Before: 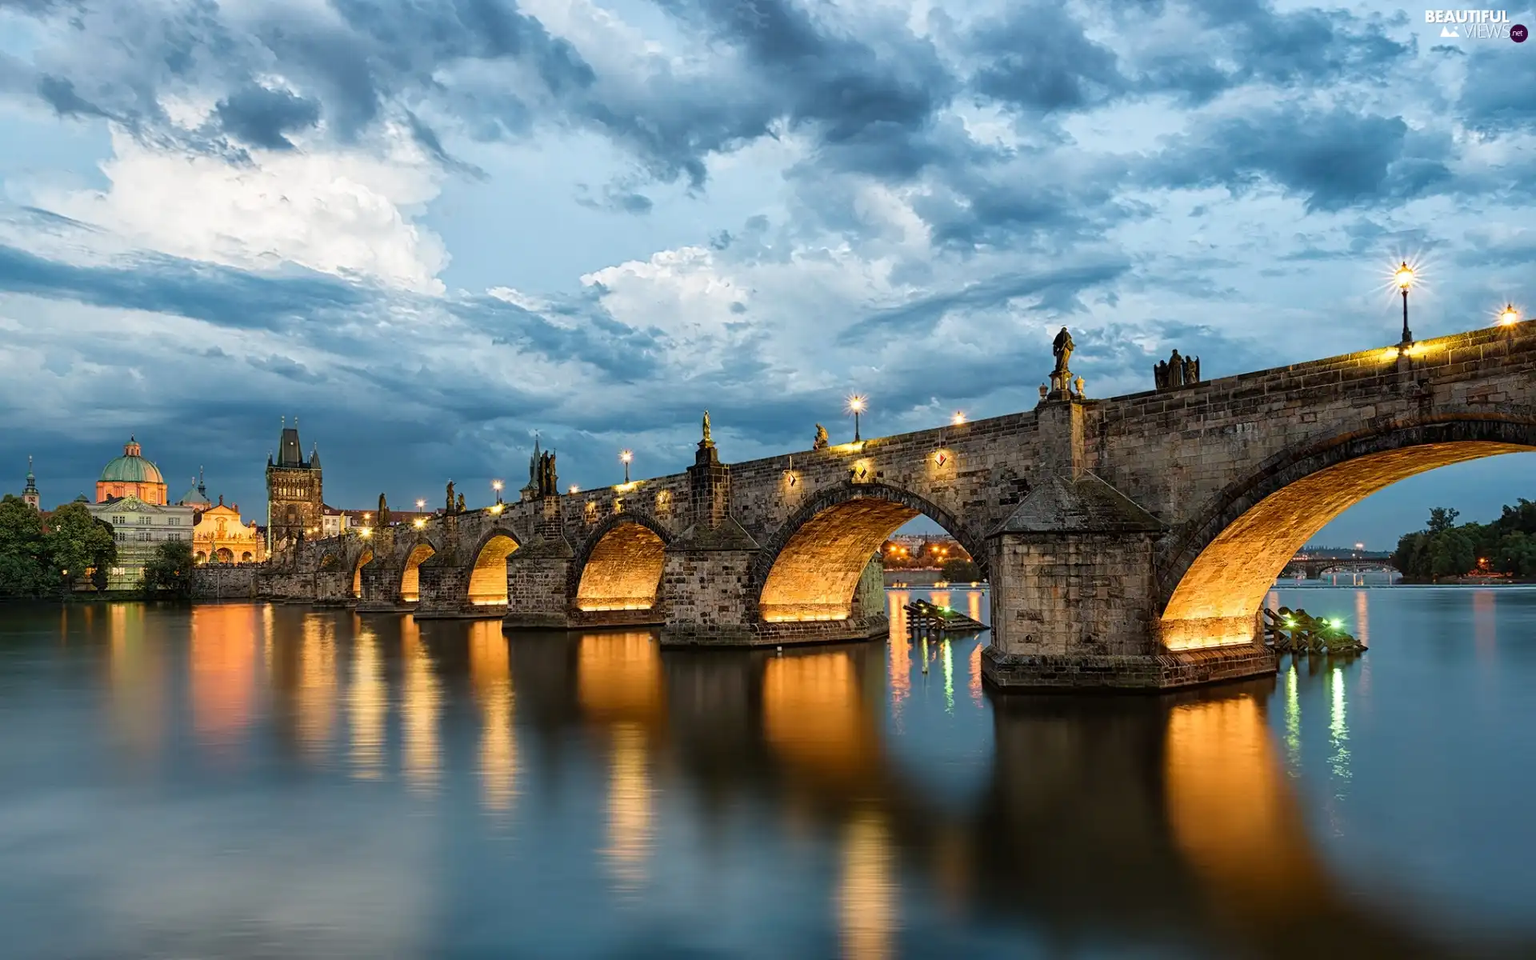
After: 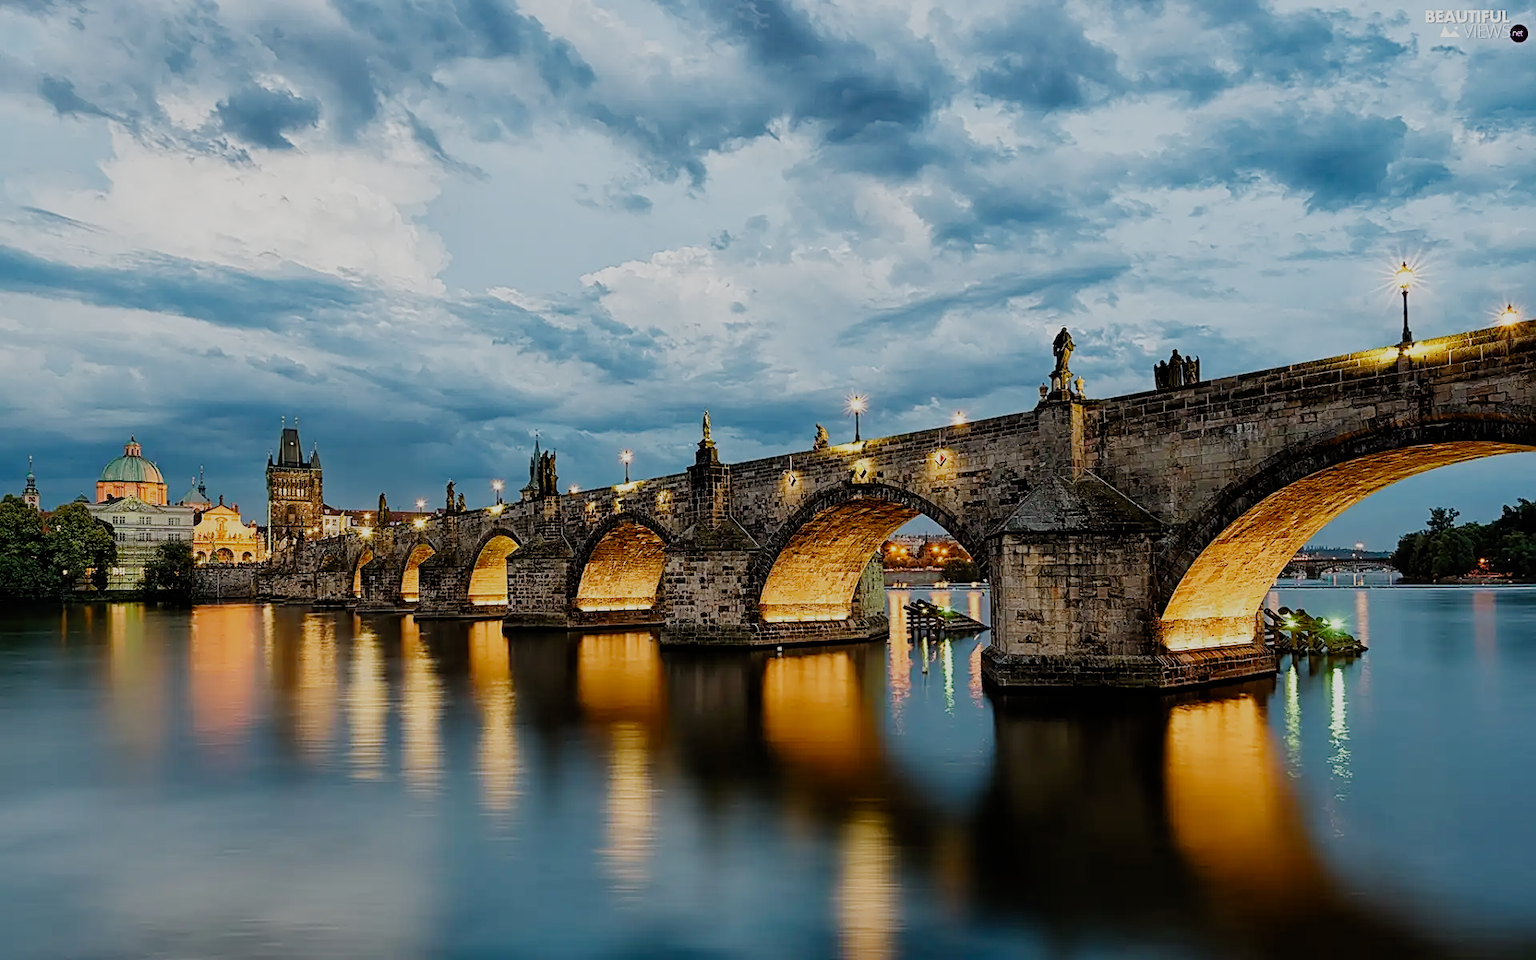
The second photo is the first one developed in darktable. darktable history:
sharpen: on, module defaults
filmic rgb: black relative exposure -6.97 EV, white relative exposure 5.68 EV, hardness 2.86, add noise in highlights 0.001, preserve chrominance no, color science v3 (2019), use custom middle-gray values true, iterations of high-quality reconstruction 0, contrast in highlights soft
